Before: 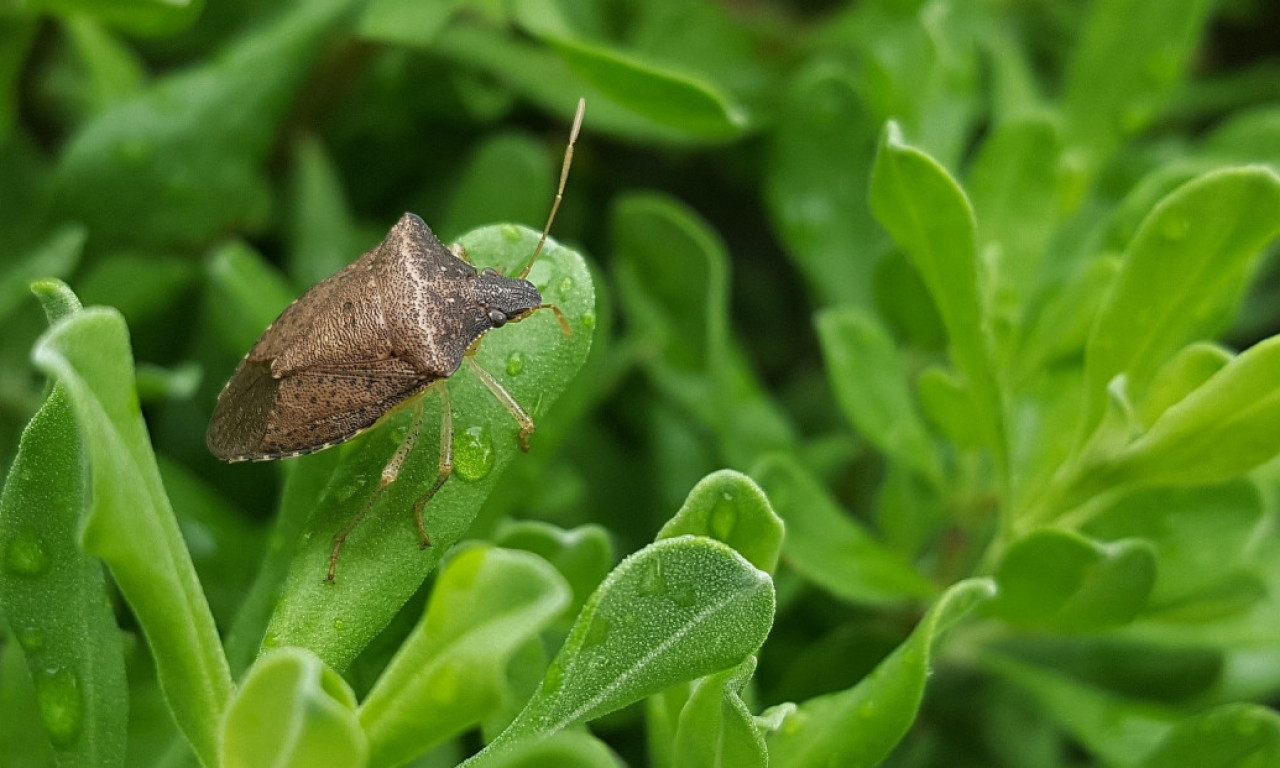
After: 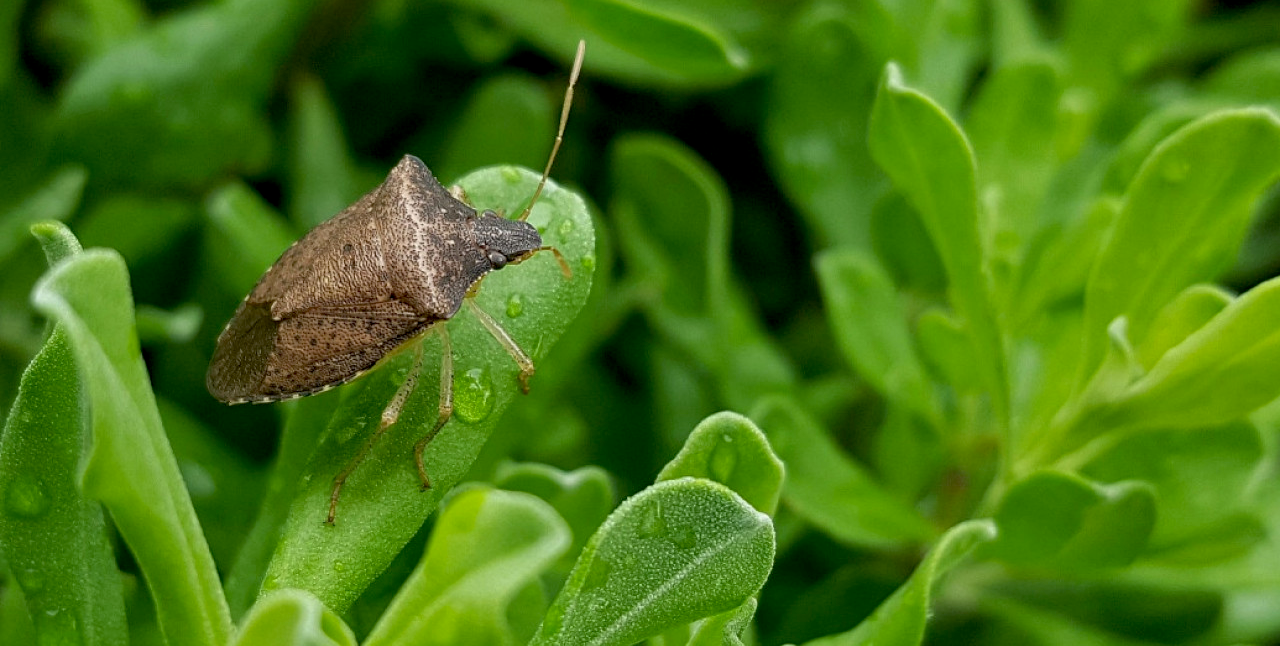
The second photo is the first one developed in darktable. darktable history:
crop: top 7.583%, bottom 8.188%
exposure: black level correction 0.011, compensate highlight preservation false
